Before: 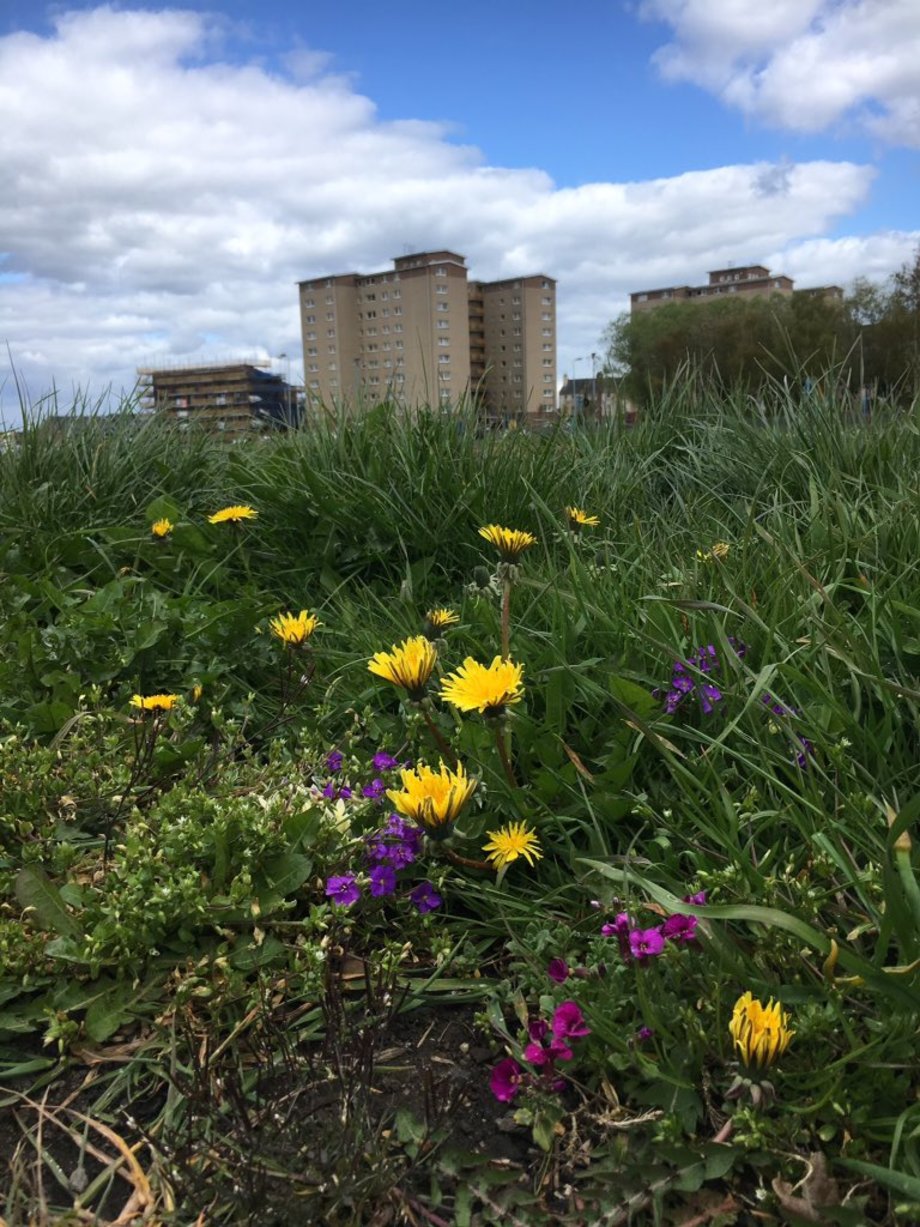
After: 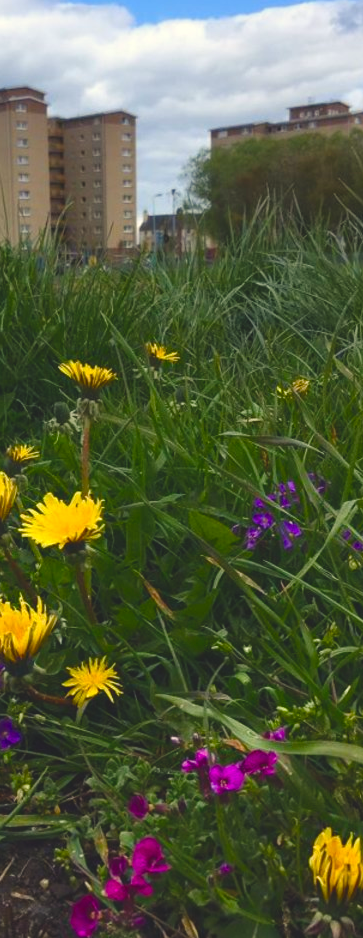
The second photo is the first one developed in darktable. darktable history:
color balance rgb: shadows lift › chroma 3%, shadows lift › hue 280.8°, power › hue 330°, highlights gain › chroma 3%, highlights gain › hue 75.6°, global offset › luminance 1.5%, perceptual saturation grading › global saturation 20%, perceptual saturation grading › highlights -25%, perceptual saturation grading › shadows 50%, global vibrance 30%
crop: left 45.721%, top 13.393%, right 14.118%, bottom 10.01%
